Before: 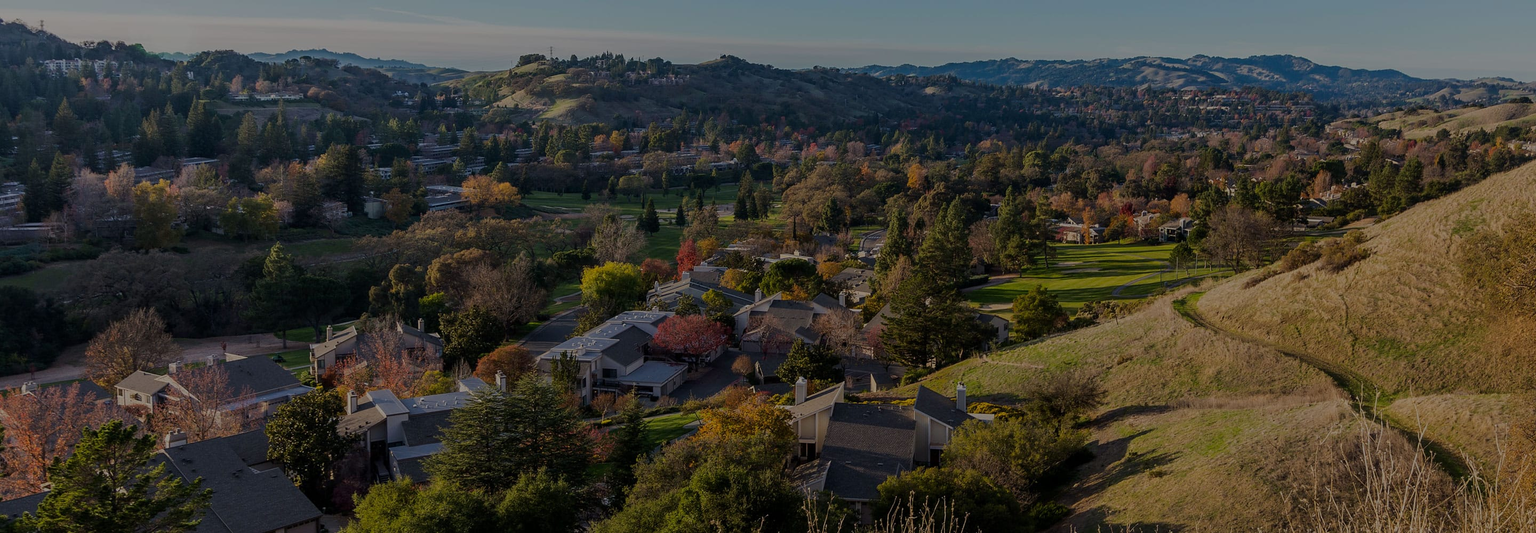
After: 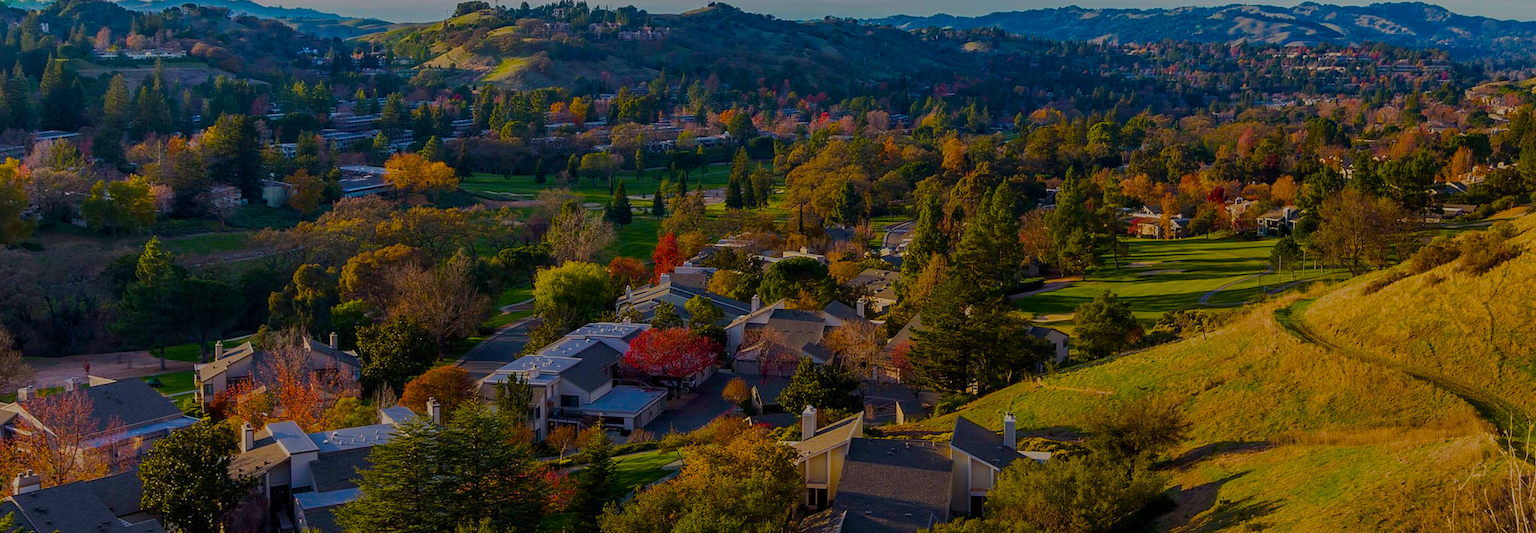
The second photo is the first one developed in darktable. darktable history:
color balance rgb: linear chroma grading › shadows 10%, linear chroma grading › highlights 10%, linear chroma grading › global chroma 15%, linear chroma grading › mid-tones 15%, perceptual saturation grading › global saturation 40%, perceptual saturation grading › highlights -25%, perceptual saturation grading › mid-tones 35%, perceptual saturation grading › shadows 35%, perceptual brilliance grading › global brilliance 11.29%, global vibrance 11.29%
crop and rotate: left 10.071%, top 10.071%, right 10.02%, bottom 10.02%
